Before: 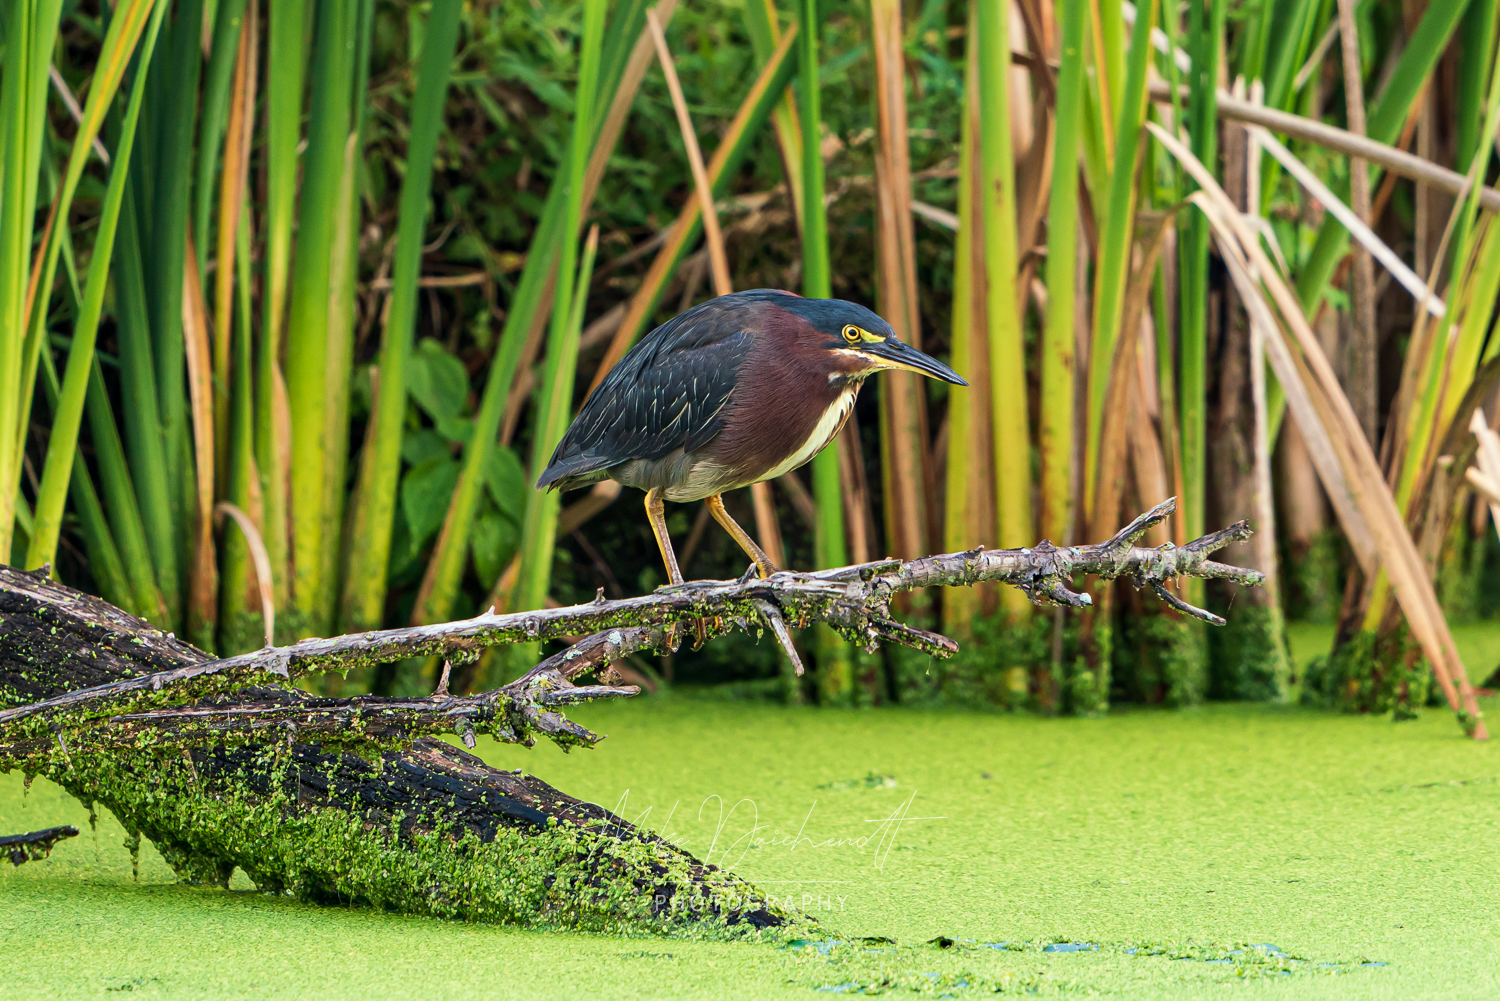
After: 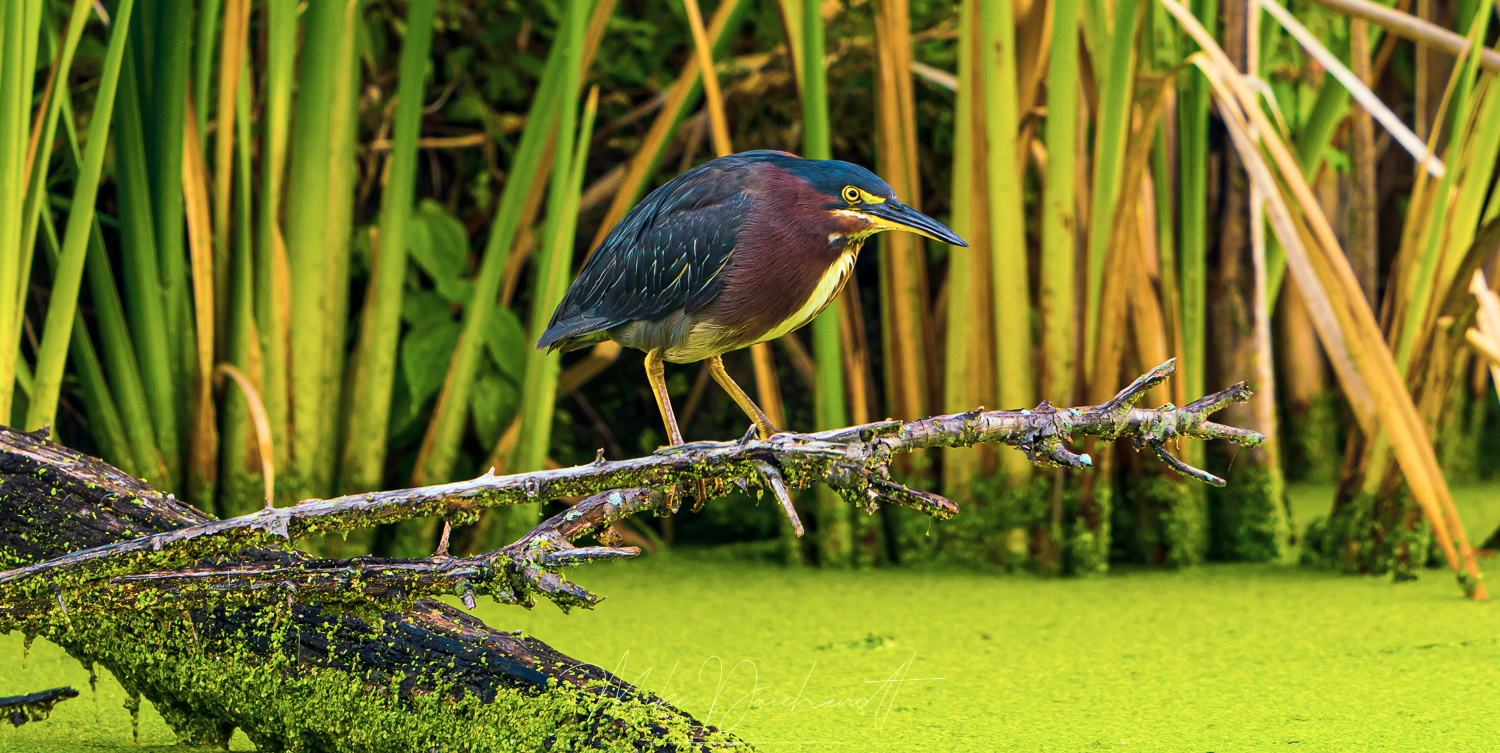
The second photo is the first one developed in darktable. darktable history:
crop: top 13.893%, bottom 10.838%
contrast brightness saturation: contrast 0.101, saturation -0.353
color balance rgb: linear chroma grading › highlights 99.743%, linear chroma grading › global chroma 23.45%, perceptual saturation grading › global saturation 30.492%, global vibrance 20%
